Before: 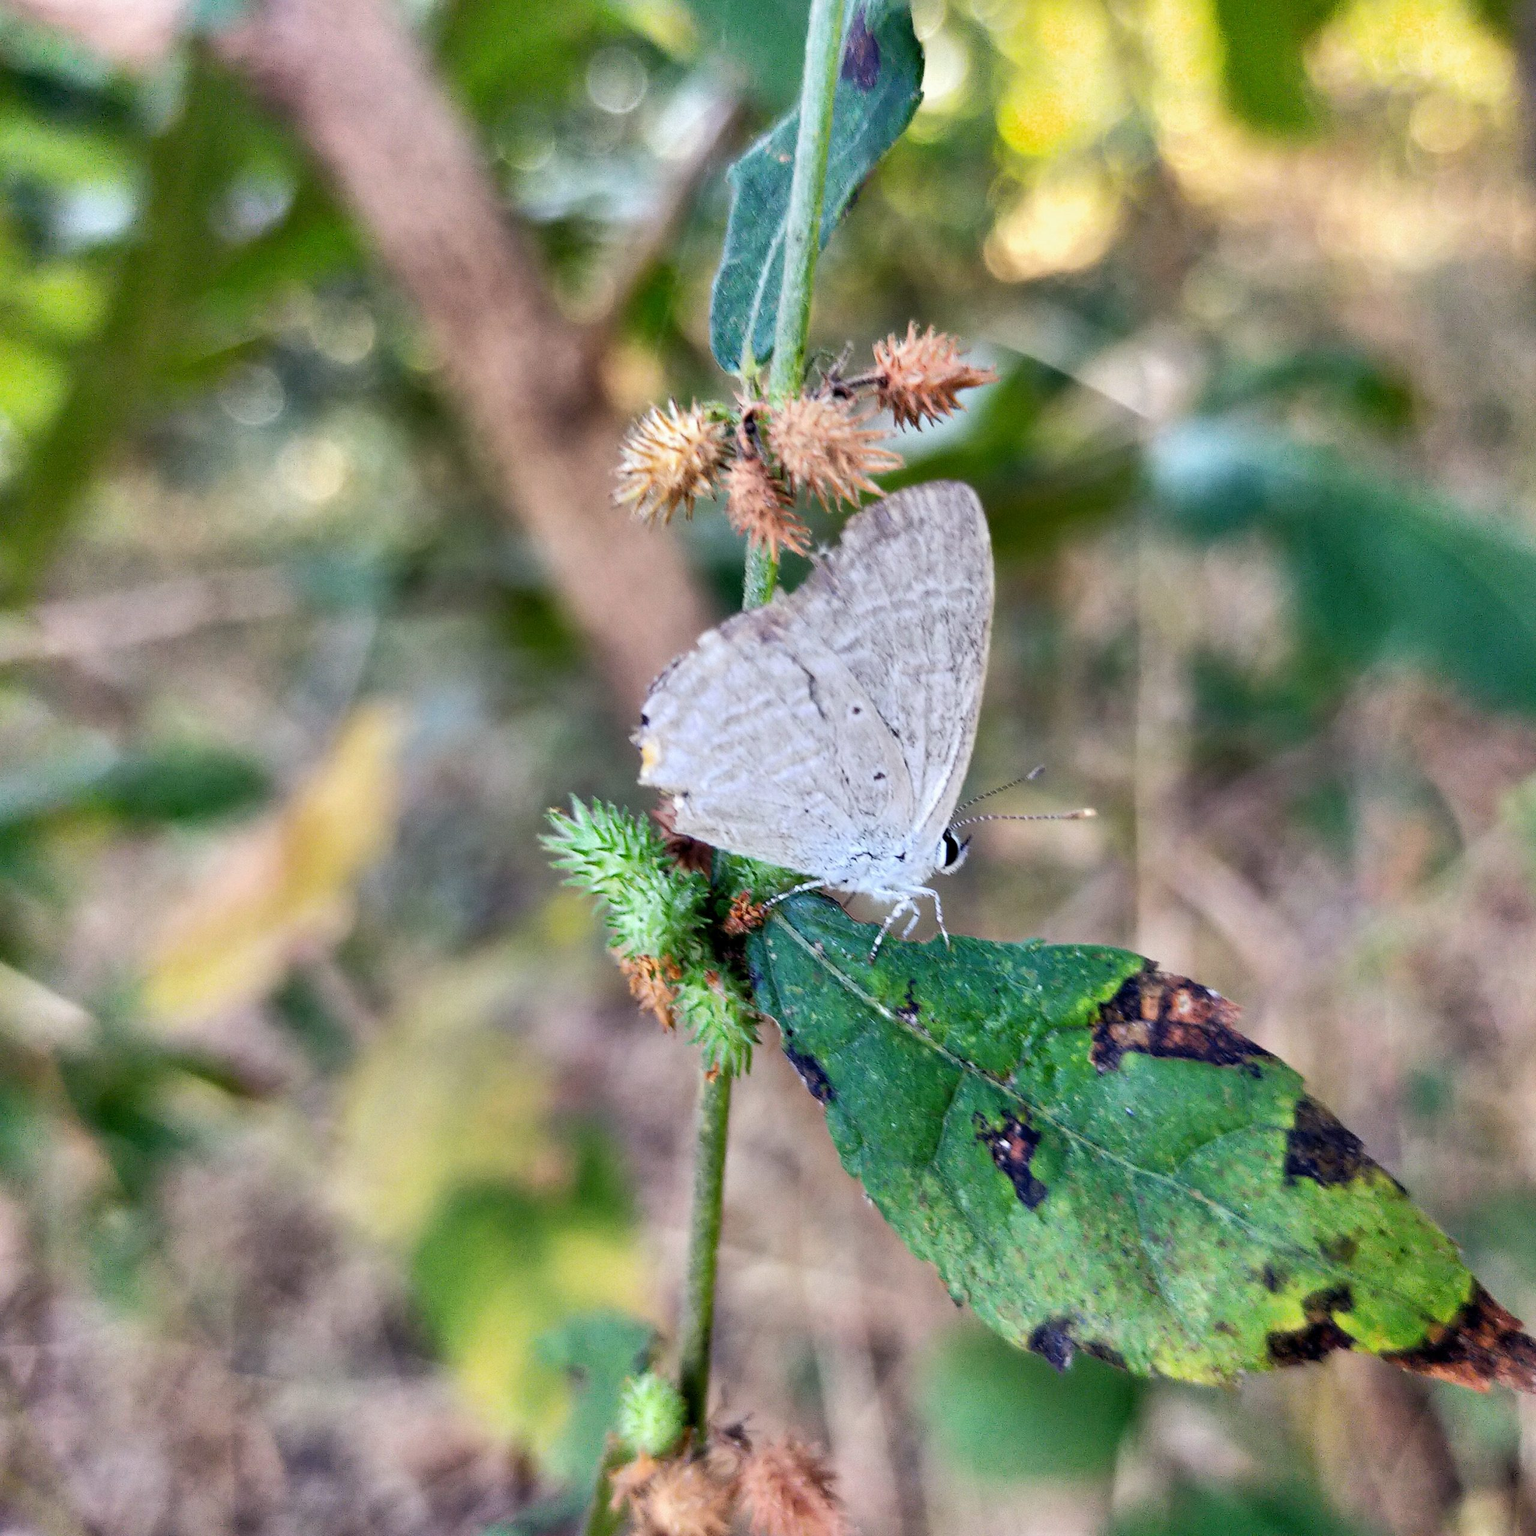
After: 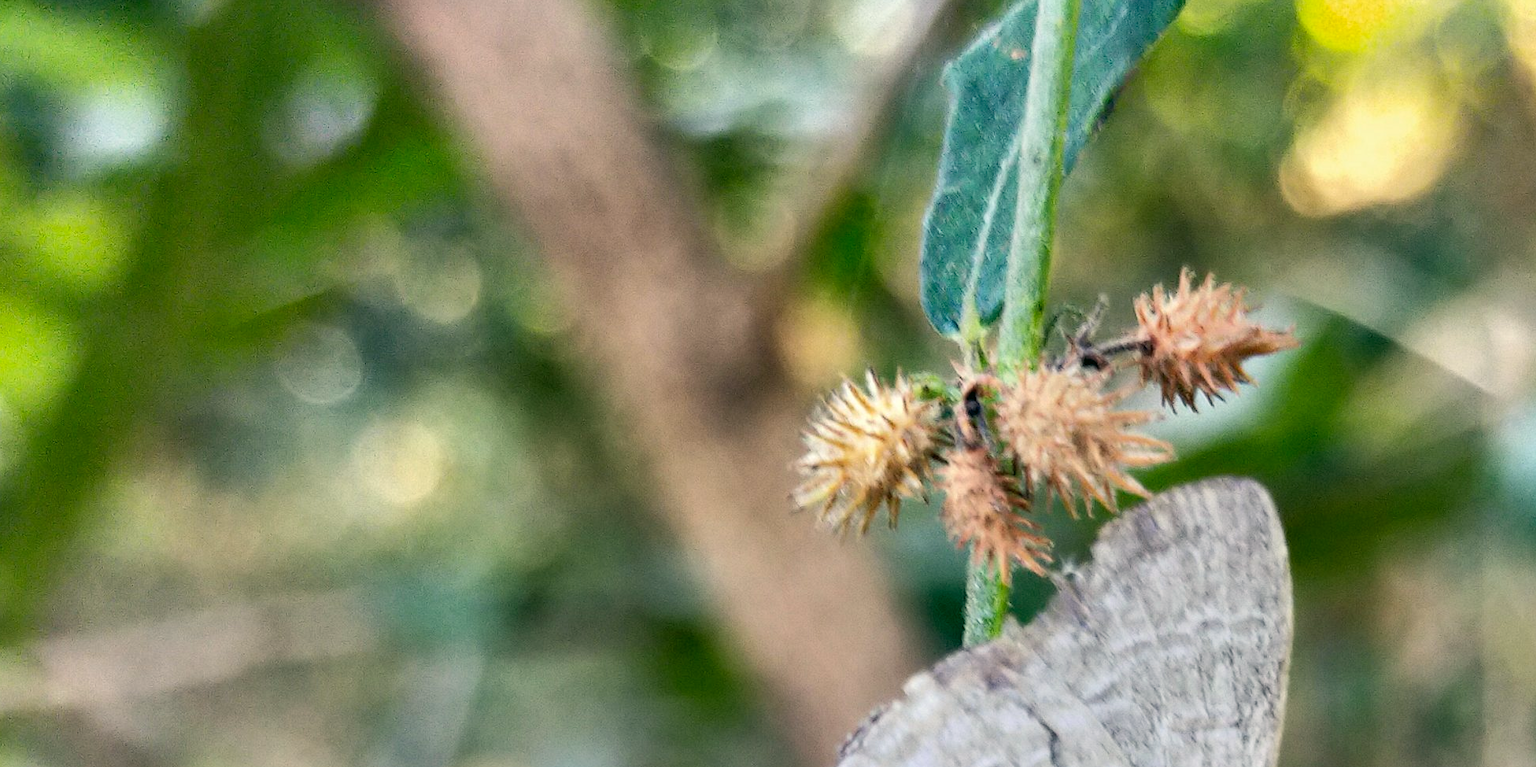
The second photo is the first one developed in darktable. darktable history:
crop: left 0.579%, top 7.627%, right 23.167%, bottom 54.275%
color correction: highlights a* -0.482, highlights b* 9.48, shadows a* -9.48, shadows b* 0.803
